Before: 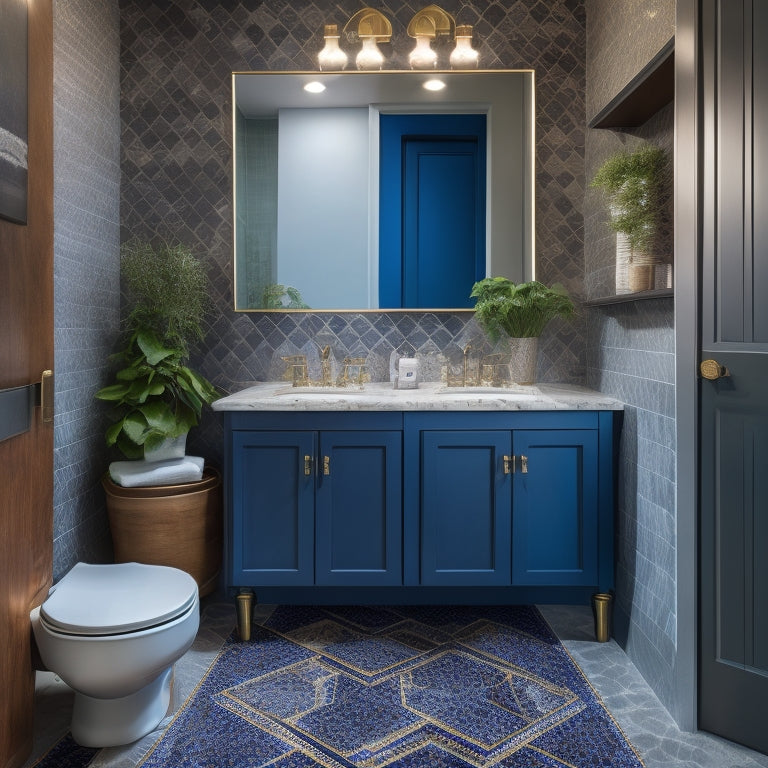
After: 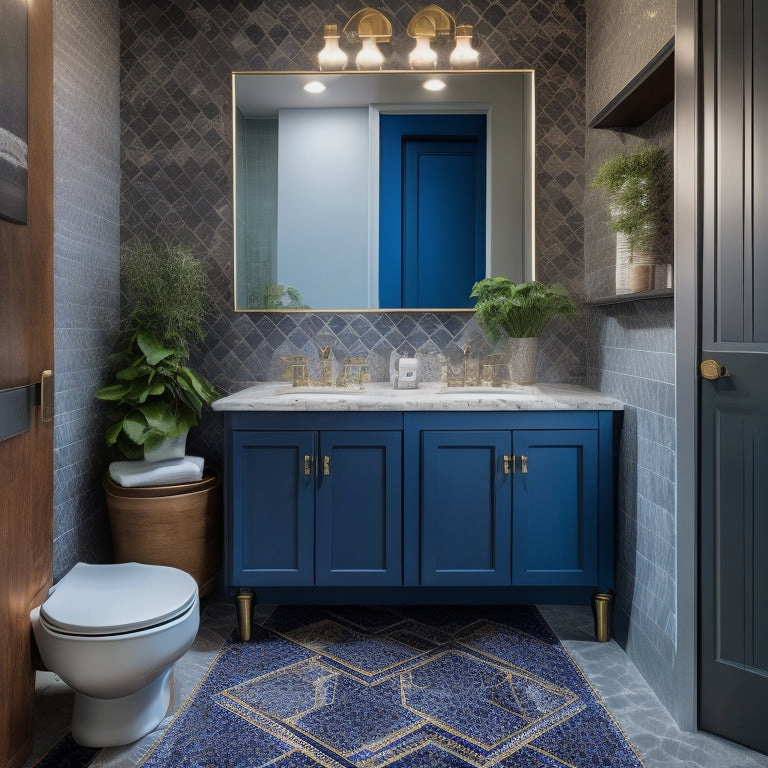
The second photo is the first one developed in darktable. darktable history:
filmic rgb: black relative exposure -9.42 EV, white relative exposure 3.05 EV, hardness 6.12
